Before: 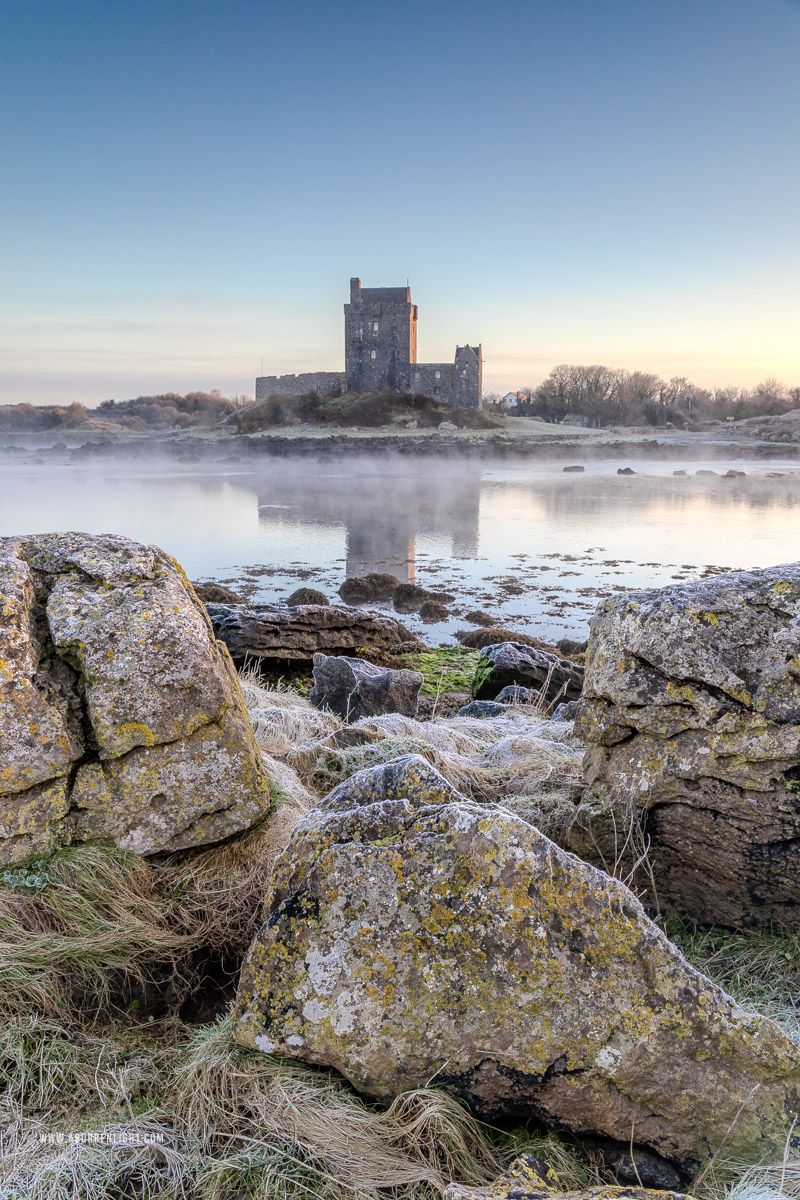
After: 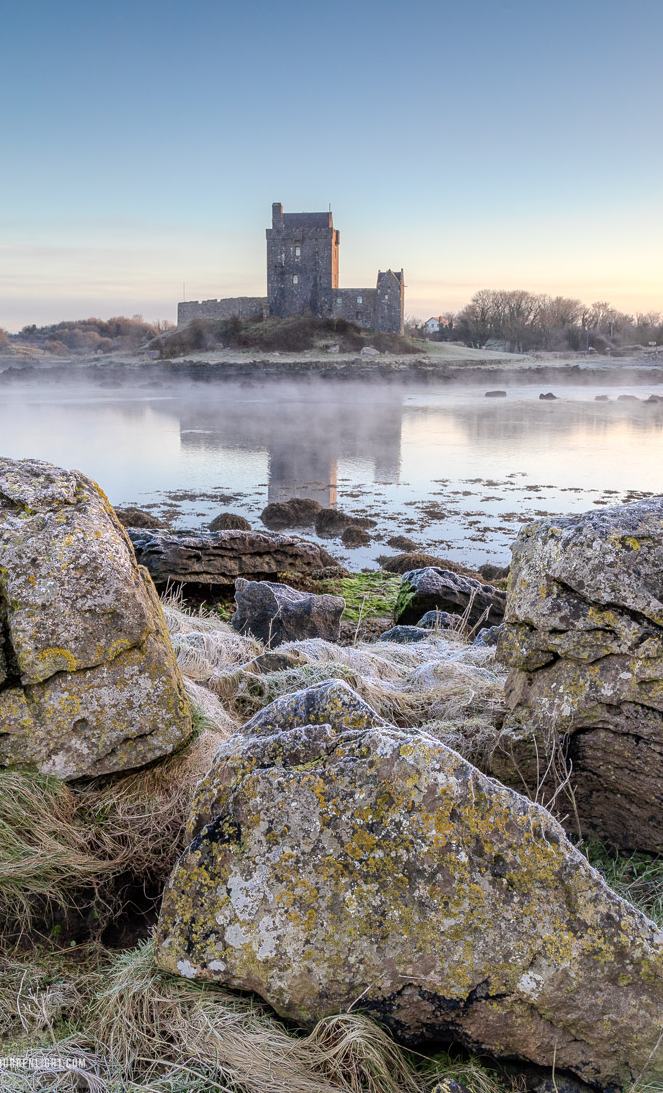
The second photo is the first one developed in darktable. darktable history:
crop: left 9.788%, top 6.313%, right 7.26%, bottom 2.566%
